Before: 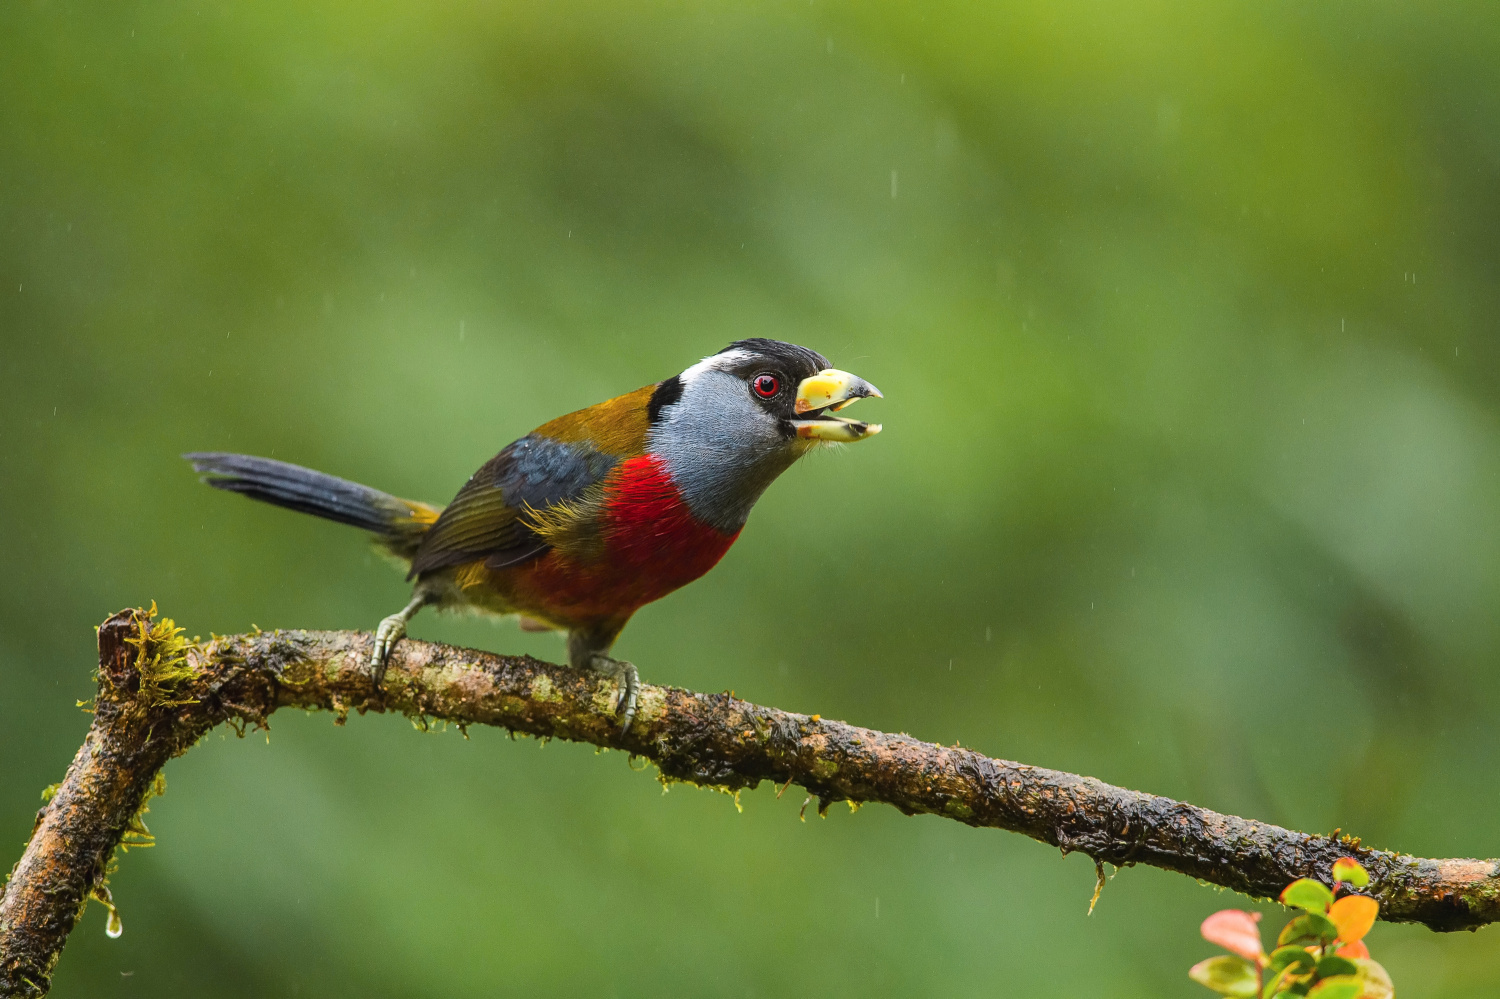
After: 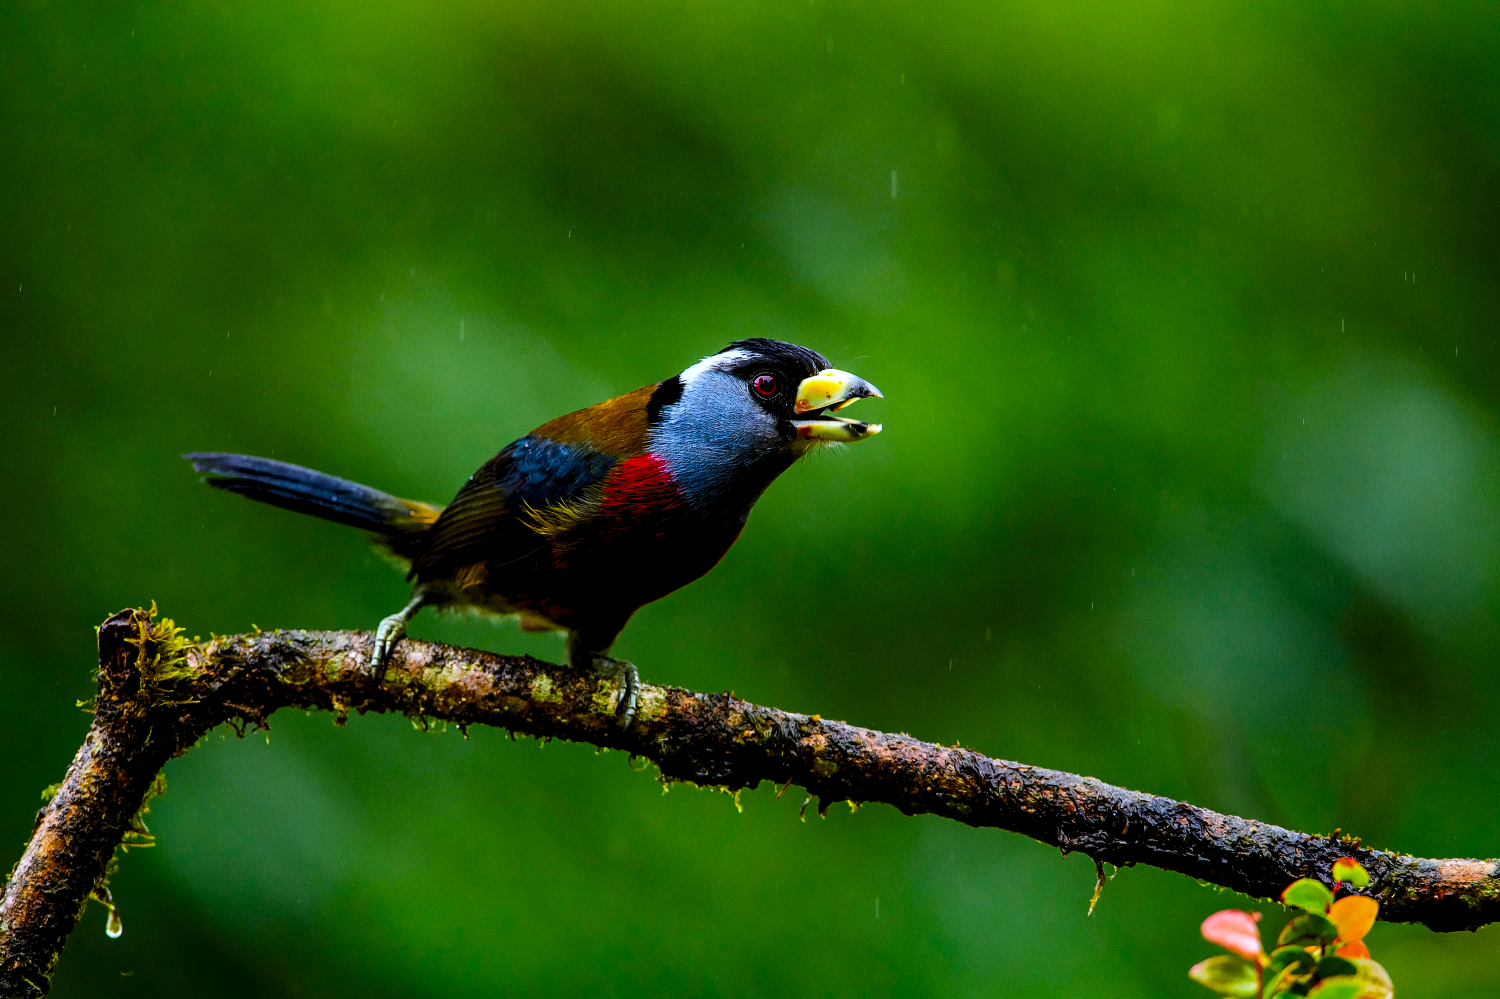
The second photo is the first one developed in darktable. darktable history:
color calibration: illuminant as shot in camera, x 0.37, y 0.382, temperature 4313.32 K
contrast brightness saturation: contrast 0.1, brightness -0.26, saturation 0.14
rgb levels: levels [[0.034, 0.472, 0.904], [0, 0.5, 1], [0, 0.5, 1]]
white balance: red 1, blue 1
color balance rgb: linear chroma grading › global chroma 15%, perceptual saturation grading › global saturation 30%
